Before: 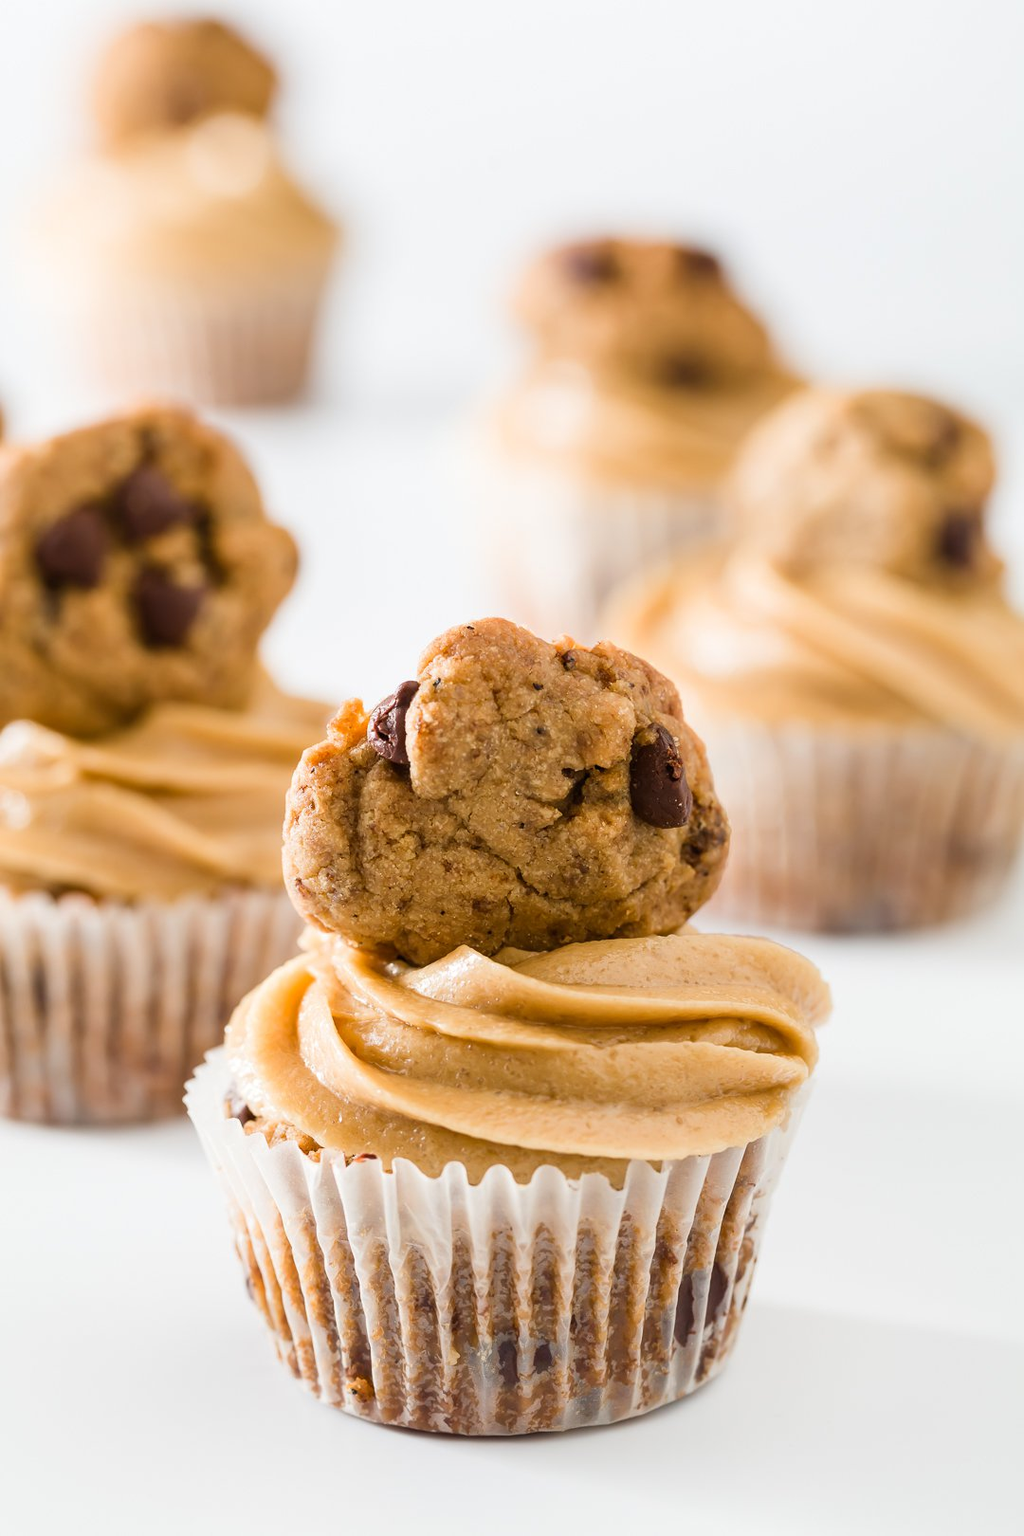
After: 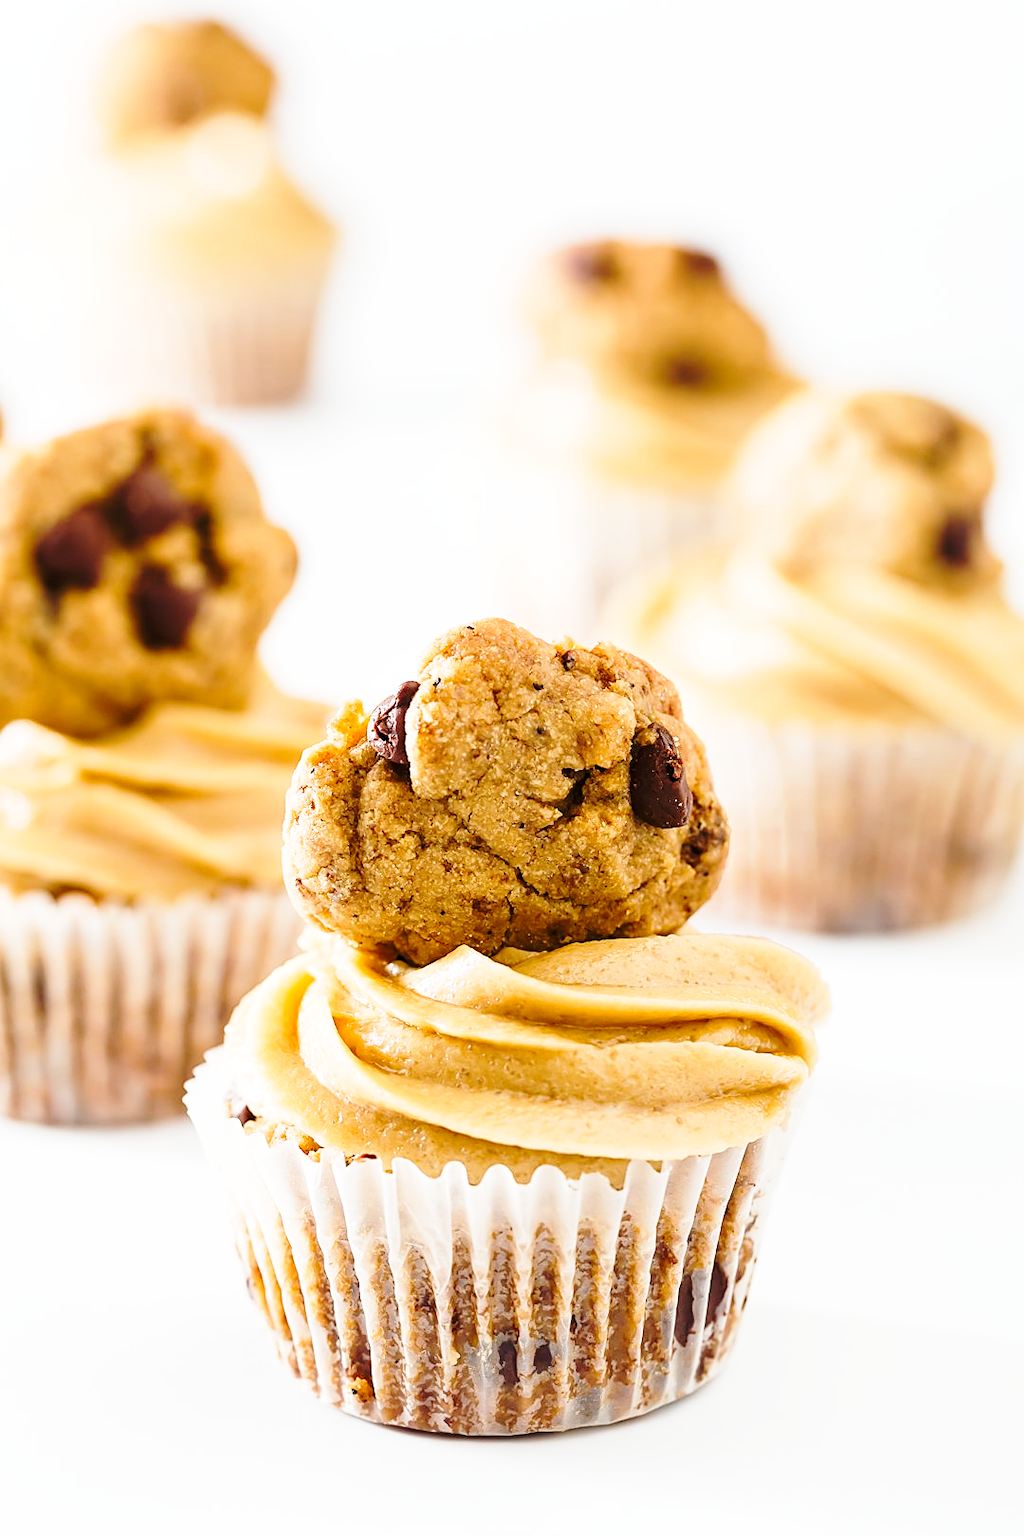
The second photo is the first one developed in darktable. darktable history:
sharpen: on, module defaults
base curve: curves: ch0 [(0, 0) (0.036, 0.037) (0.121, 0.228) (0.46, 0.76) (0.859, 0.983) (1, 1)], preserve colors none
